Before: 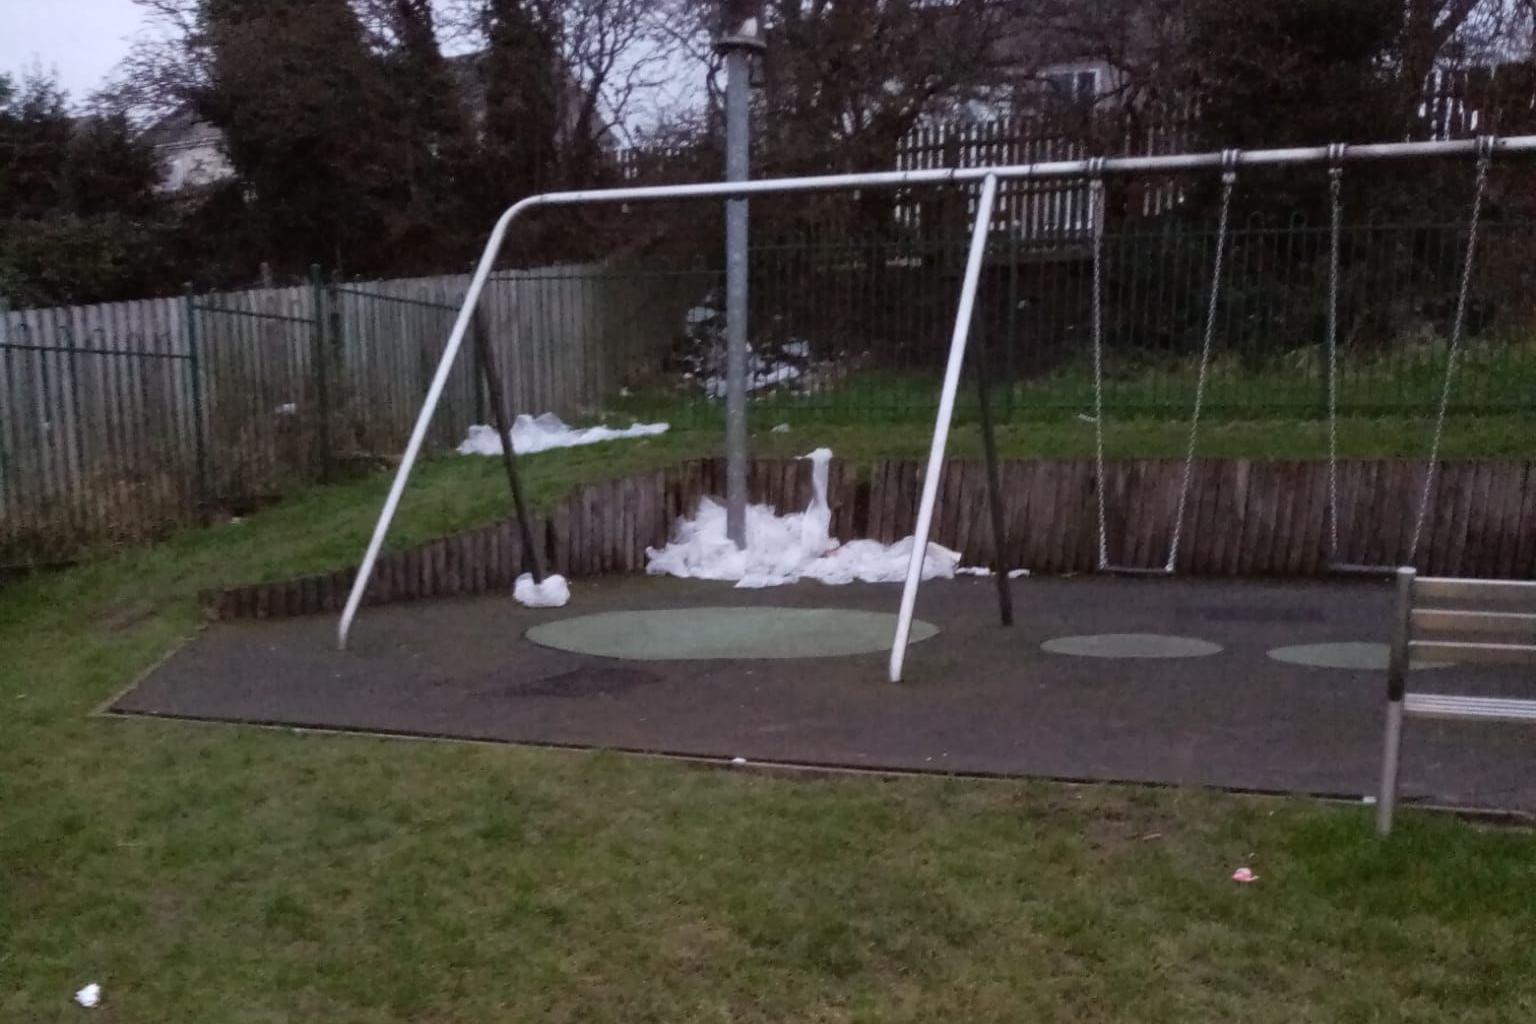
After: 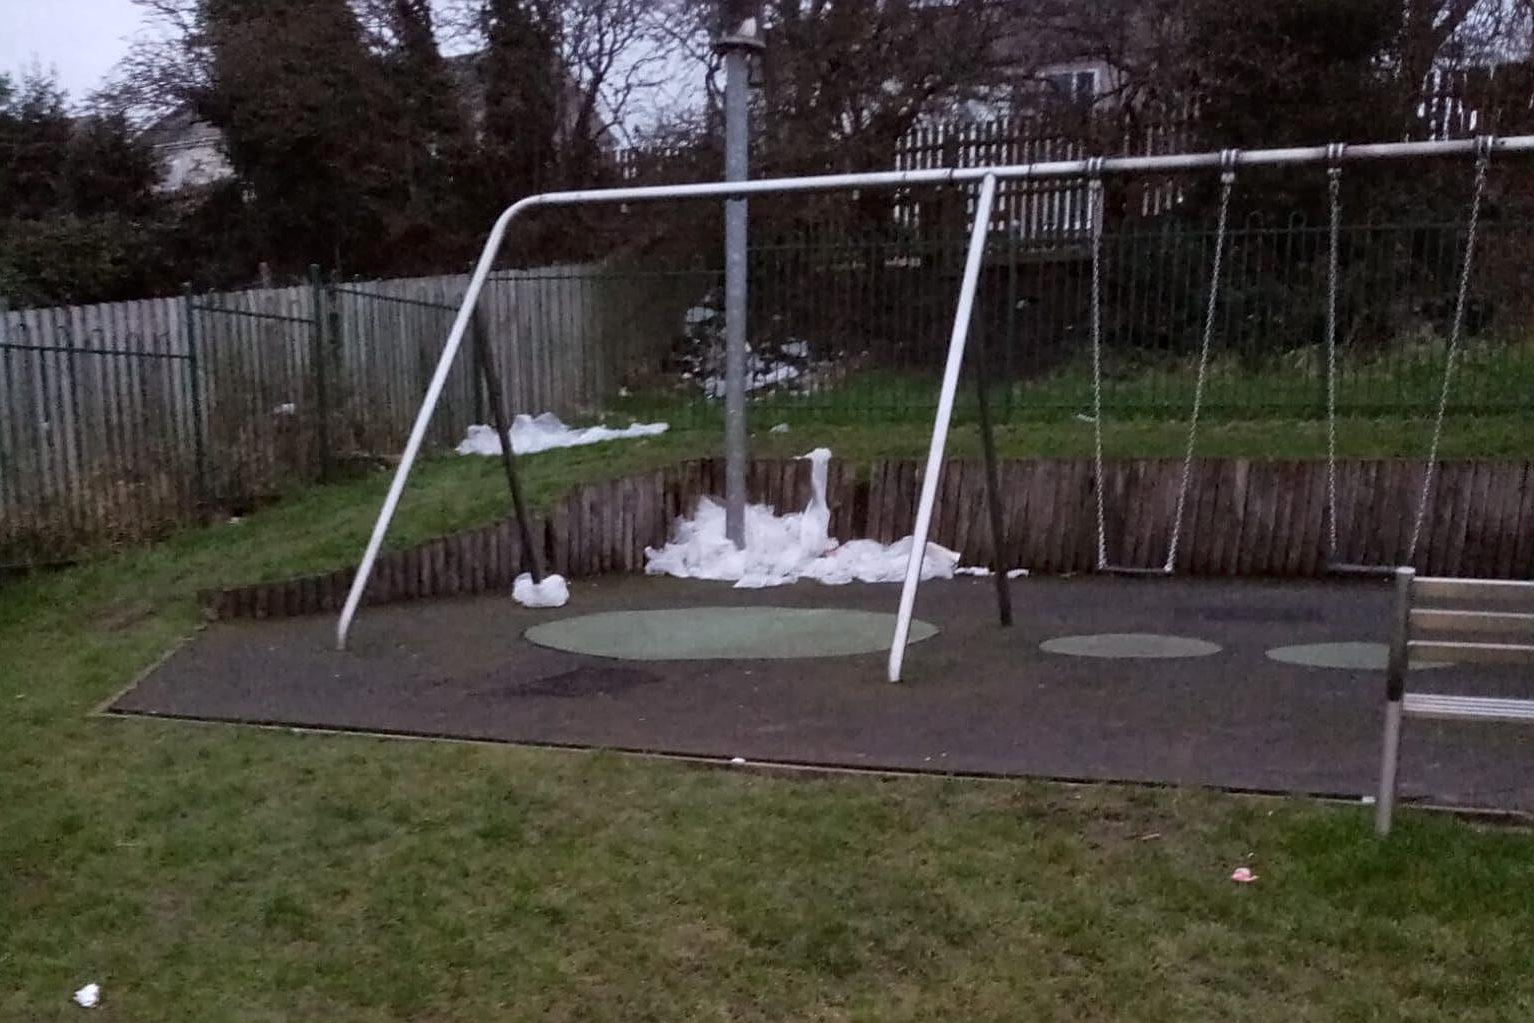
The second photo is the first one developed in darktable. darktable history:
crop and rotate: left 0.085%, bottom 0.002%
local contrast: mode bilateral grid, contrast 20, coarseness 51, detail 120%, midtone range 0.2
sharpen: amount 0.483
